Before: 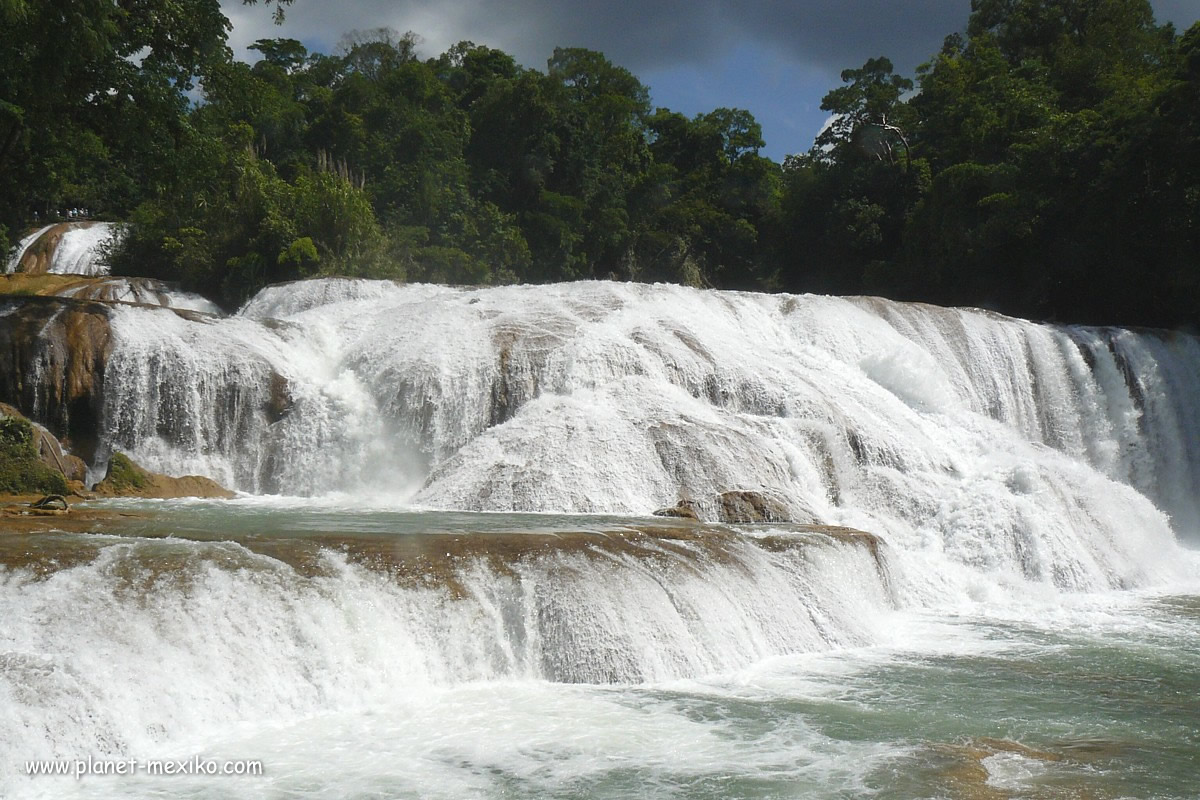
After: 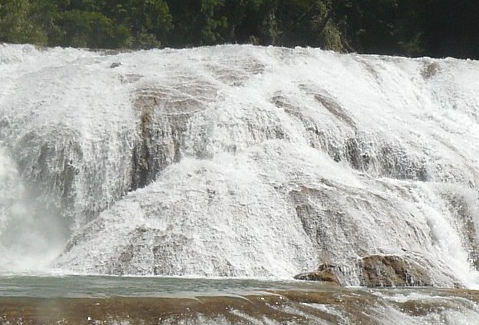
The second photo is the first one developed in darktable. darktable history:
crop: left 29.969%, top 29.534%, right 30.084%, bottom 29.727%
